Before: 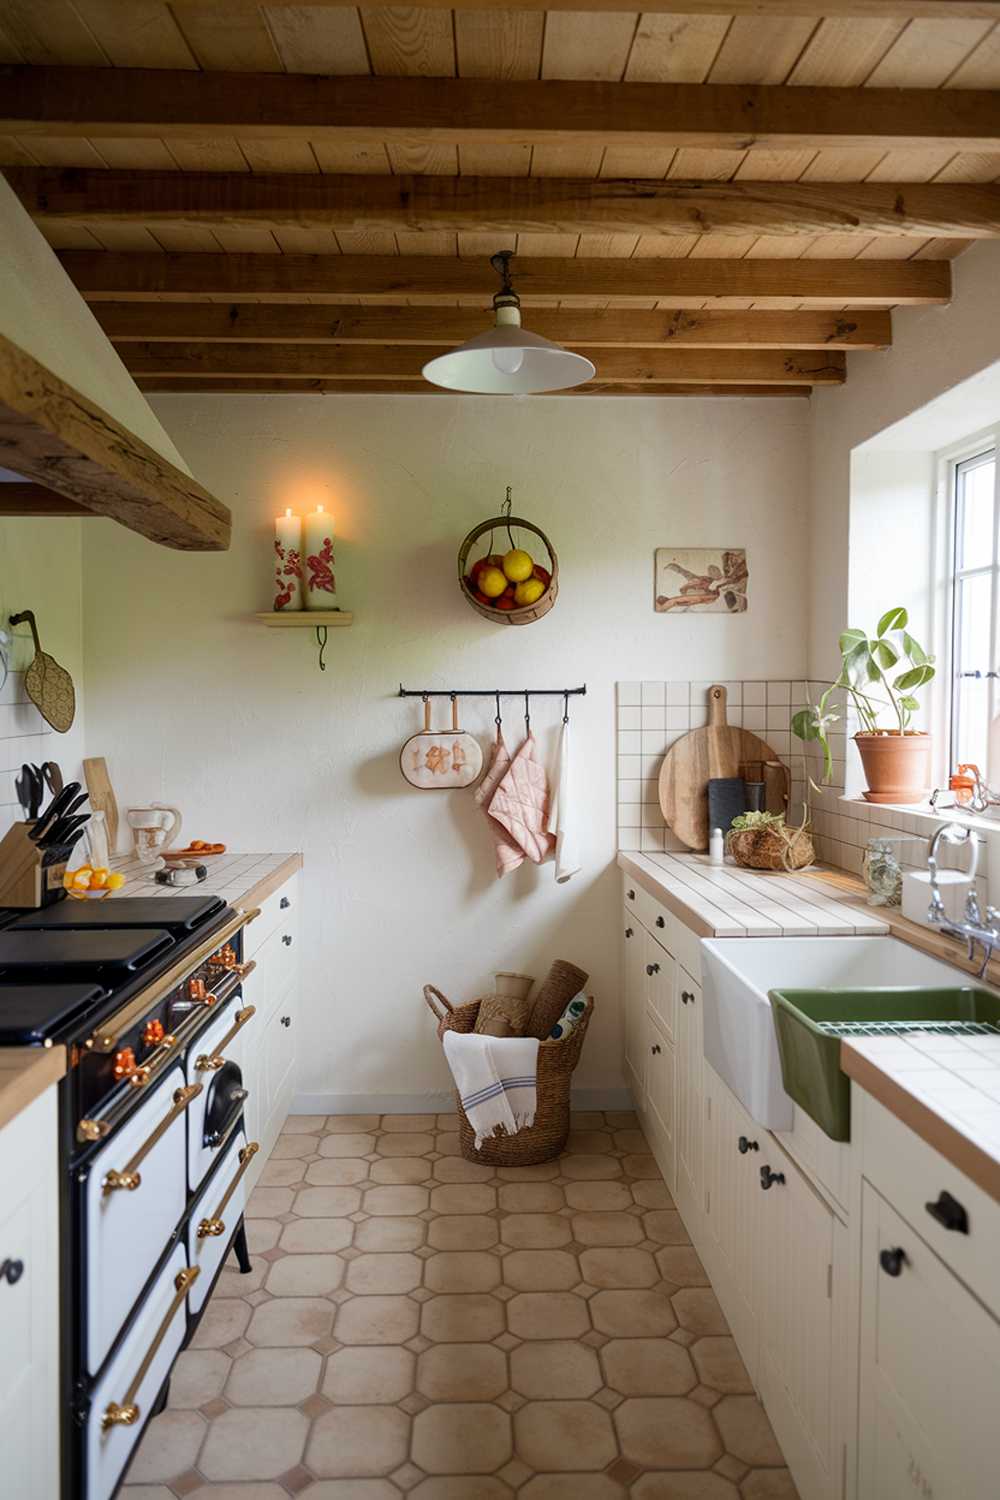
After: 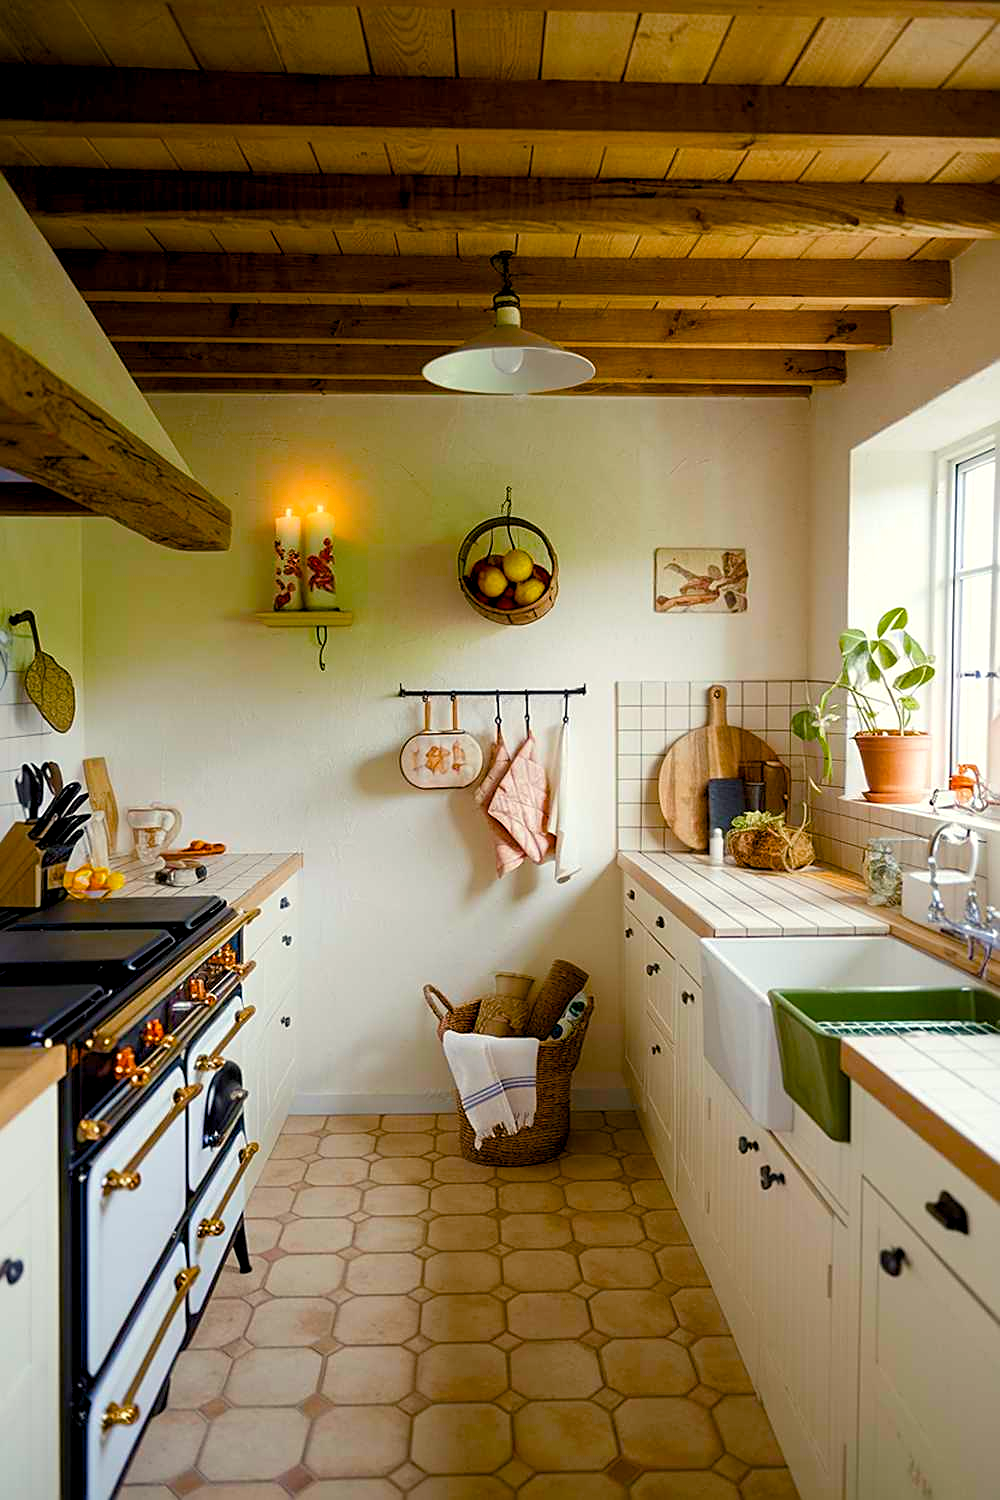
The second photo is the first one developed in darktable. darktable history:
sharpen: amount 0.492
color balance rgb: shadows lift › chroma 1.047%, shadows lift › hue 217.43°, highlights gain › luminance 5.824%, highlights gain › chroma 2.604%, highlights gain › hue 89.35°, global offset › luminance -0.506%, linear chroma grading › global chroma 8.838%, perceptual saturation grading › global saturation 20%, perceptual saturation grading › highlights -13.941%, perceptual saturation grading › shadows 49.943%, global vibrance 29.341%
